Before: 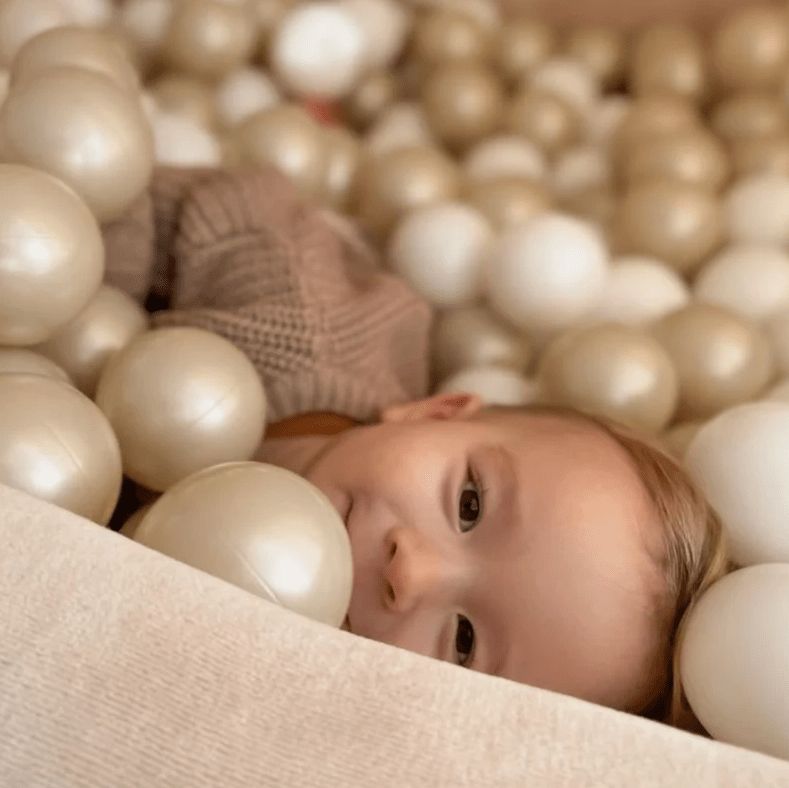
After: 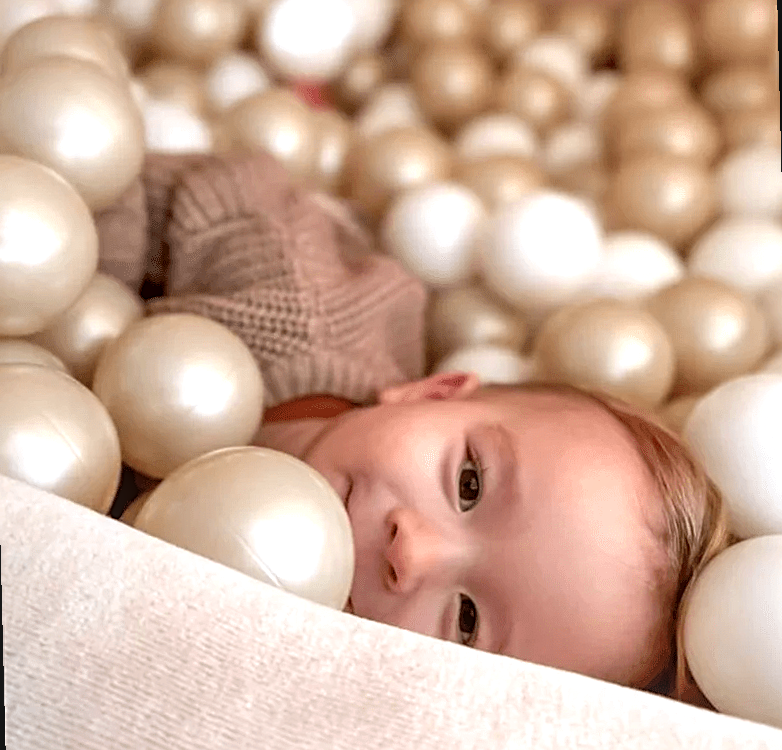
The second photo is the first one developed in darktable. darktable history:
local contrast: on, module defaults
rotate and perspective: rotation -1.42°, crop left 0.016, crop right 0.984, crop top 0.035, crop bottom 0.965
color zones: curves: ch1 [(0.235, 0.558) (0.75, 0.5)]; ch2 [(0.25, 0.462) (0.749, 0.457)], mix 40.67%
sharpen: on, module defaults
white balance: red 0.954, blue 1.079
exposure: exposure 0.566 EV, compensate highlight preservation false
